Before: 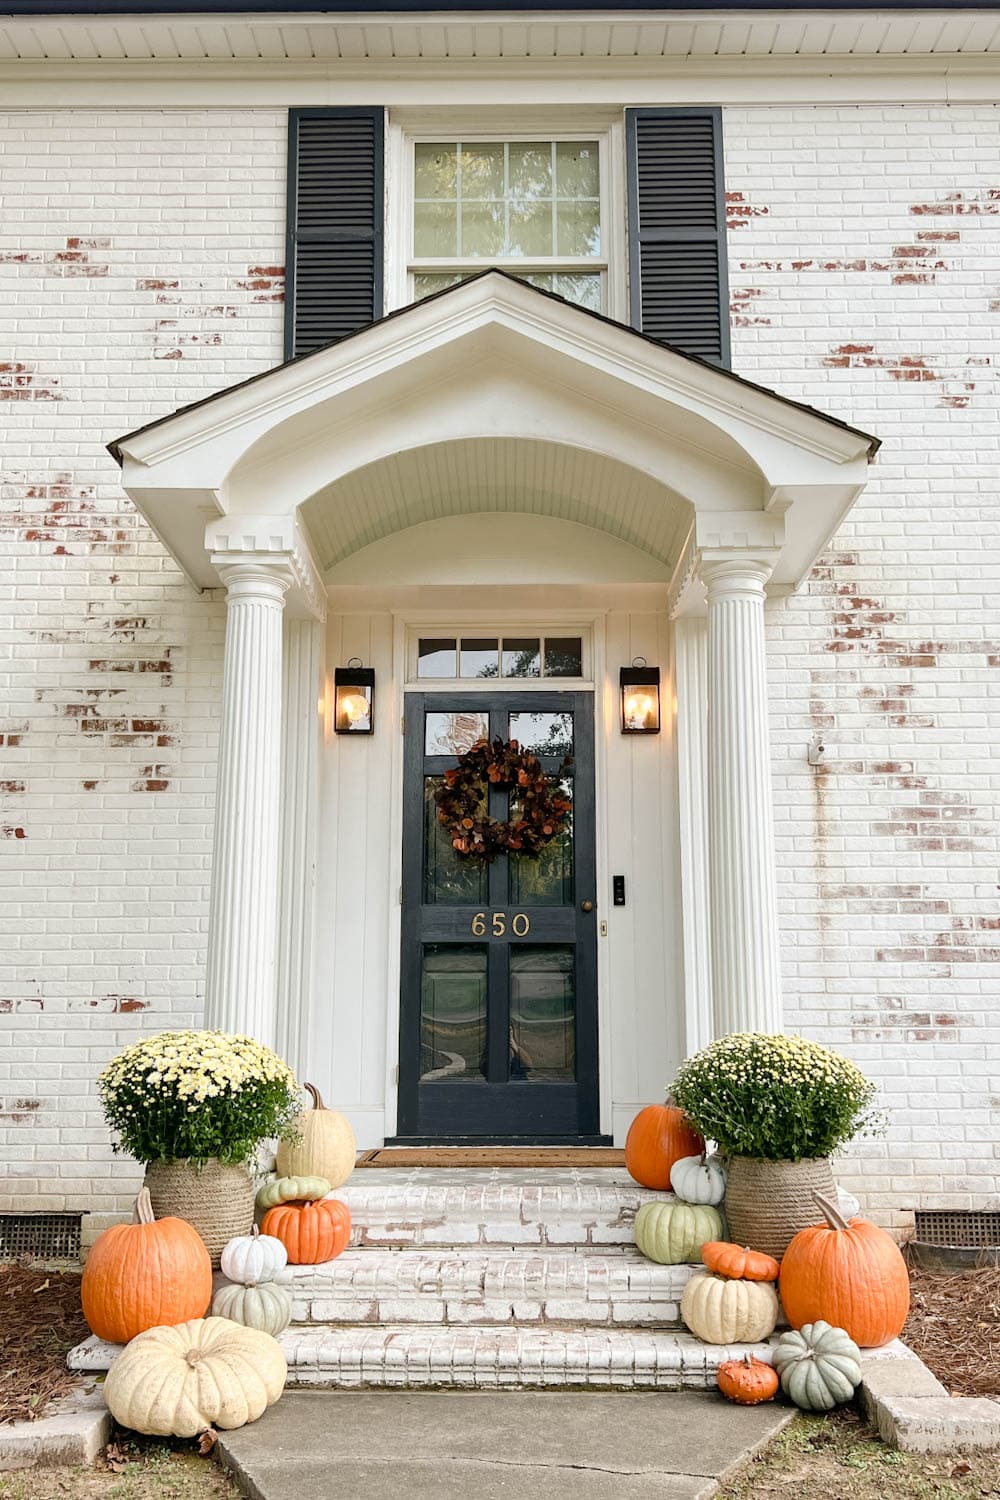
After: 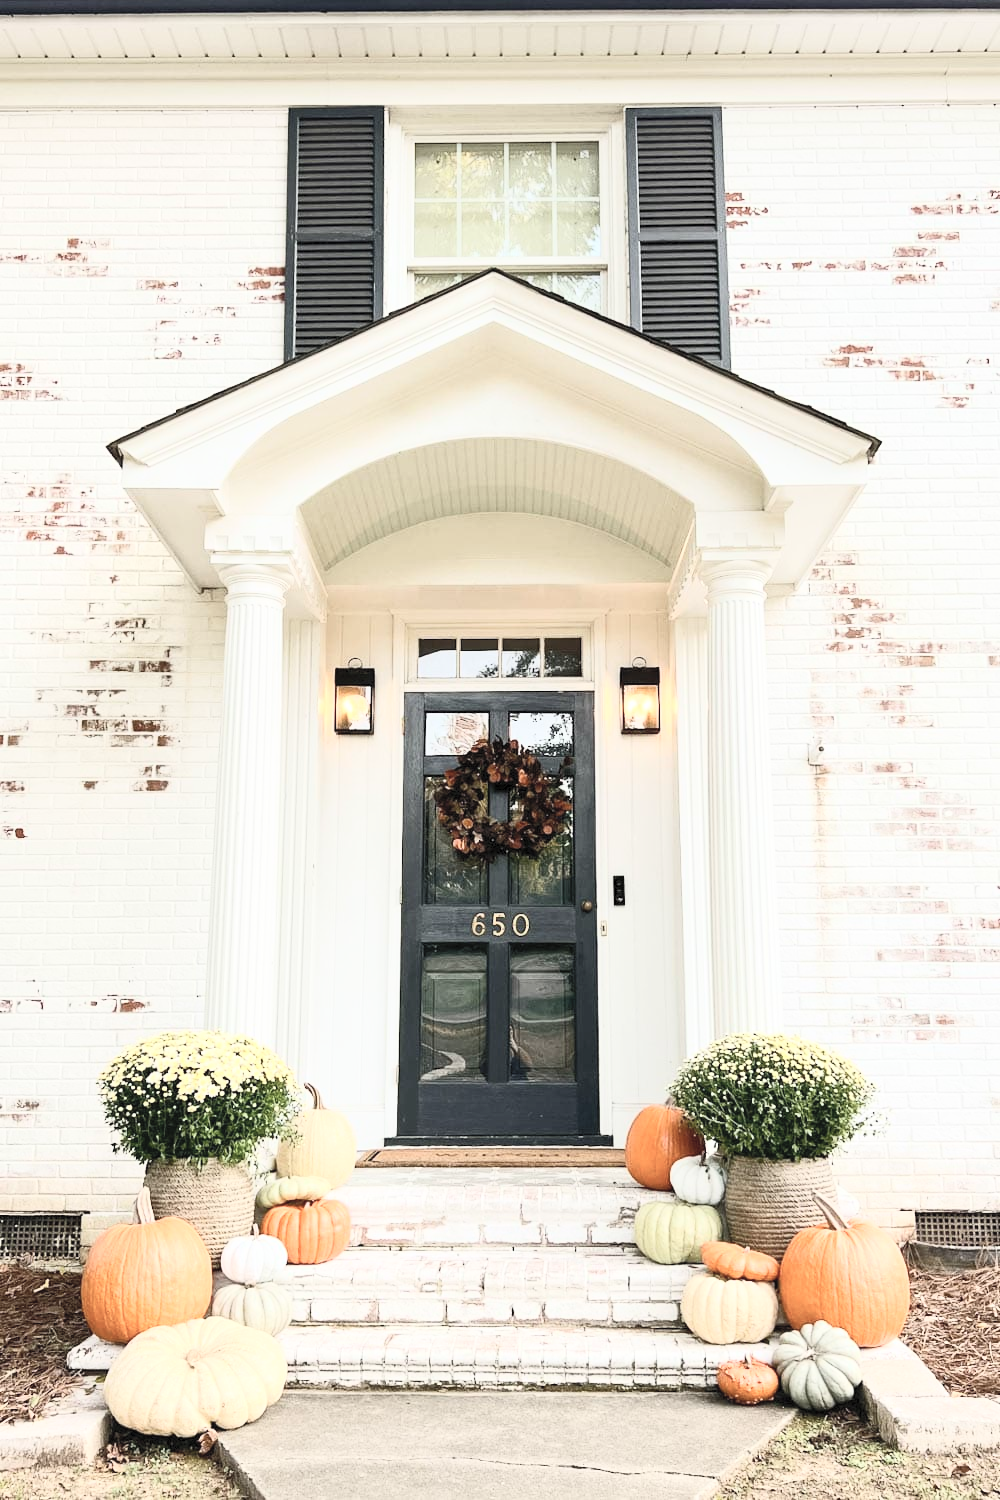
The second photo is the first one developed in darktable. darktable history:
contrast brightness saturation: contrast 0.432, brightness 0.548, saturation -0.194
